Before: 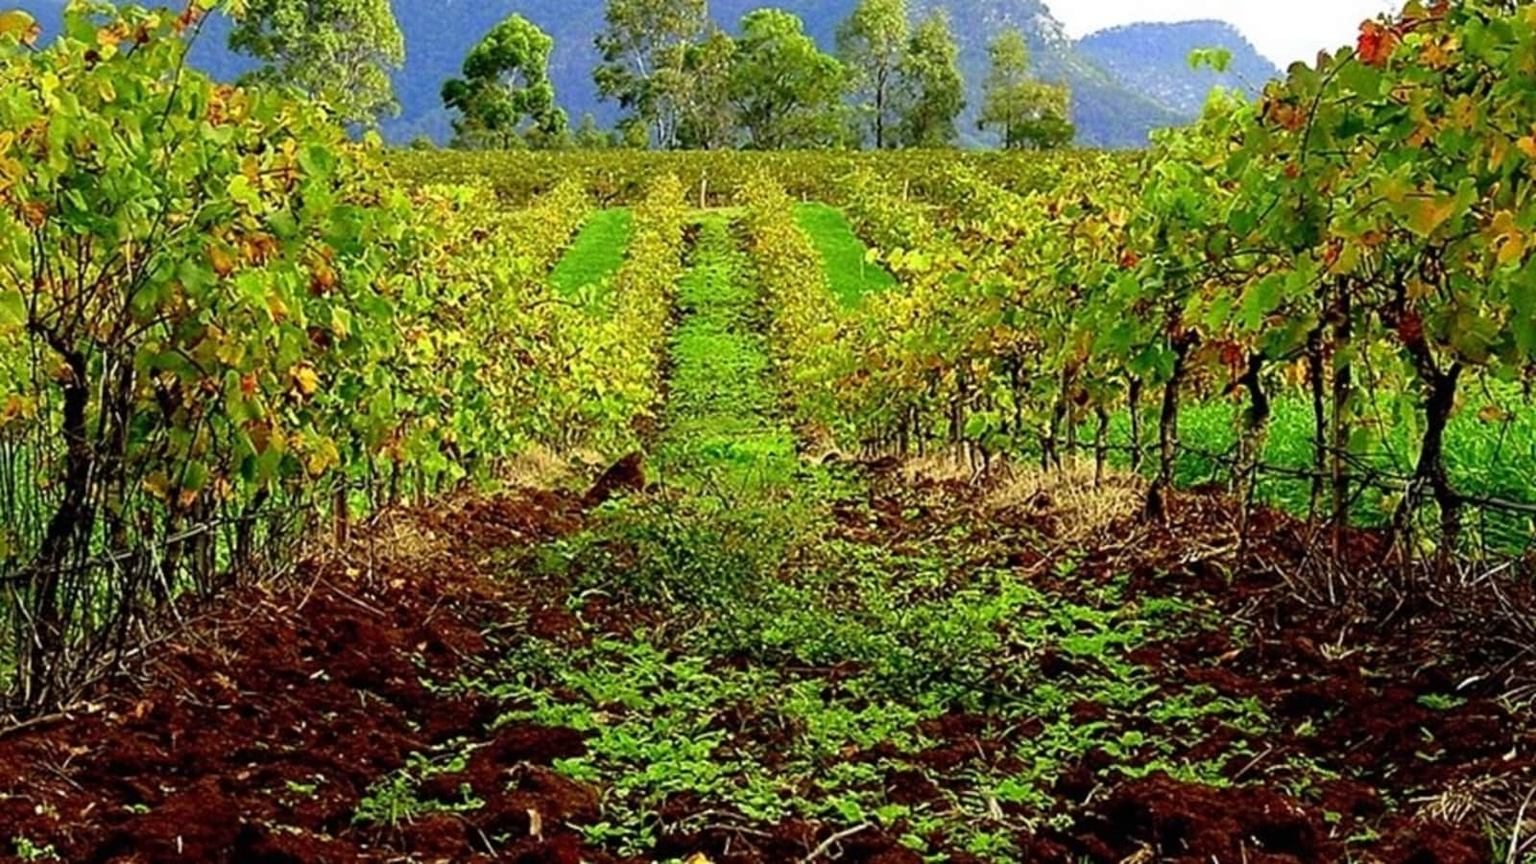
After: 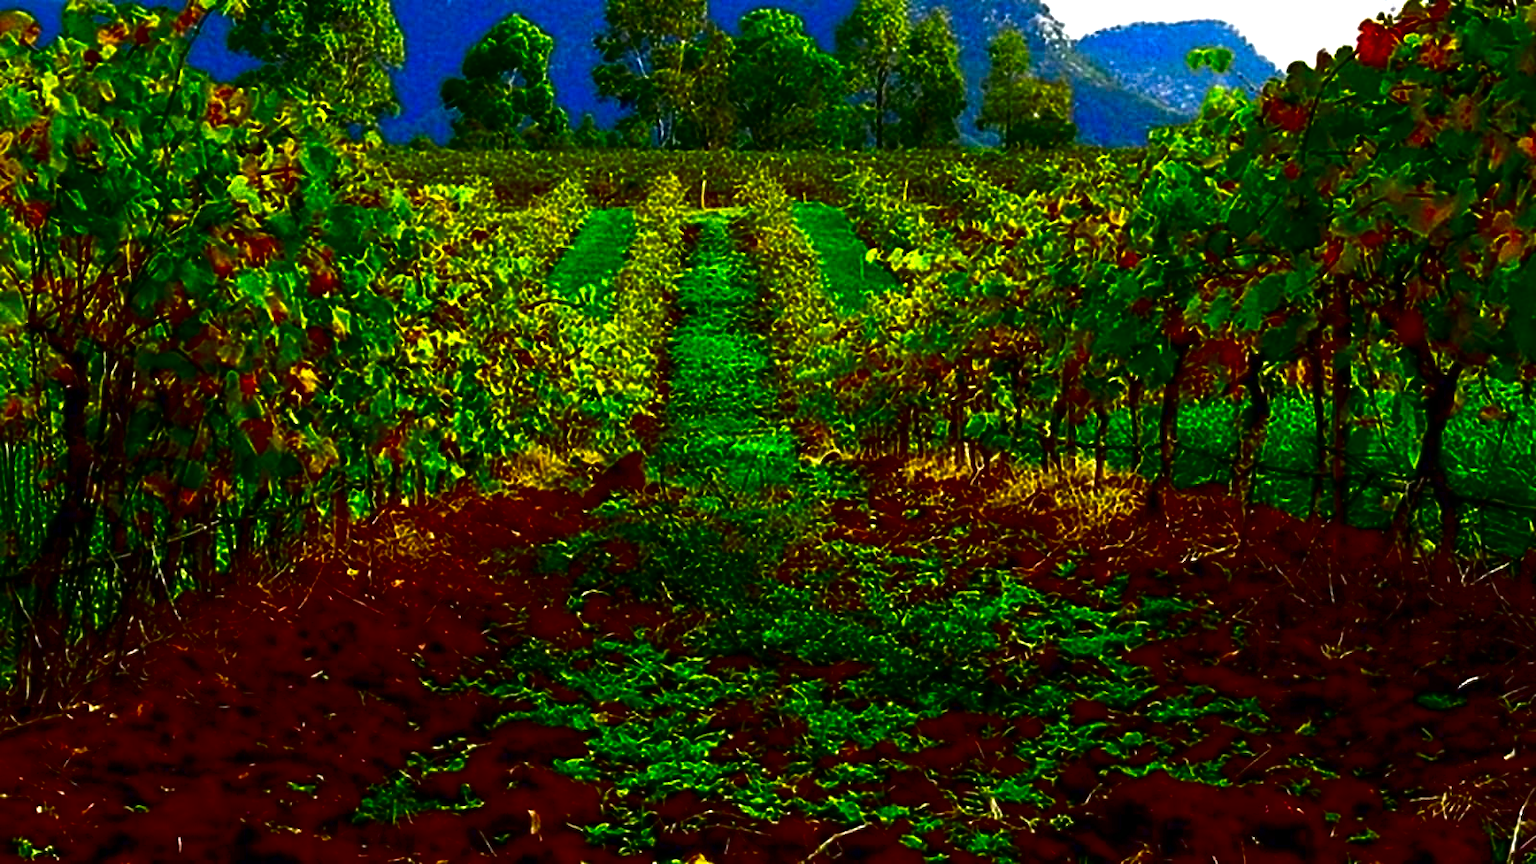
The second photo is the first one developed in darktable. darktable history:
exposure: exposure 0.3 EV, compensate highlight preservation false
contrast brightness saturation: brightness -1, saturation 1
